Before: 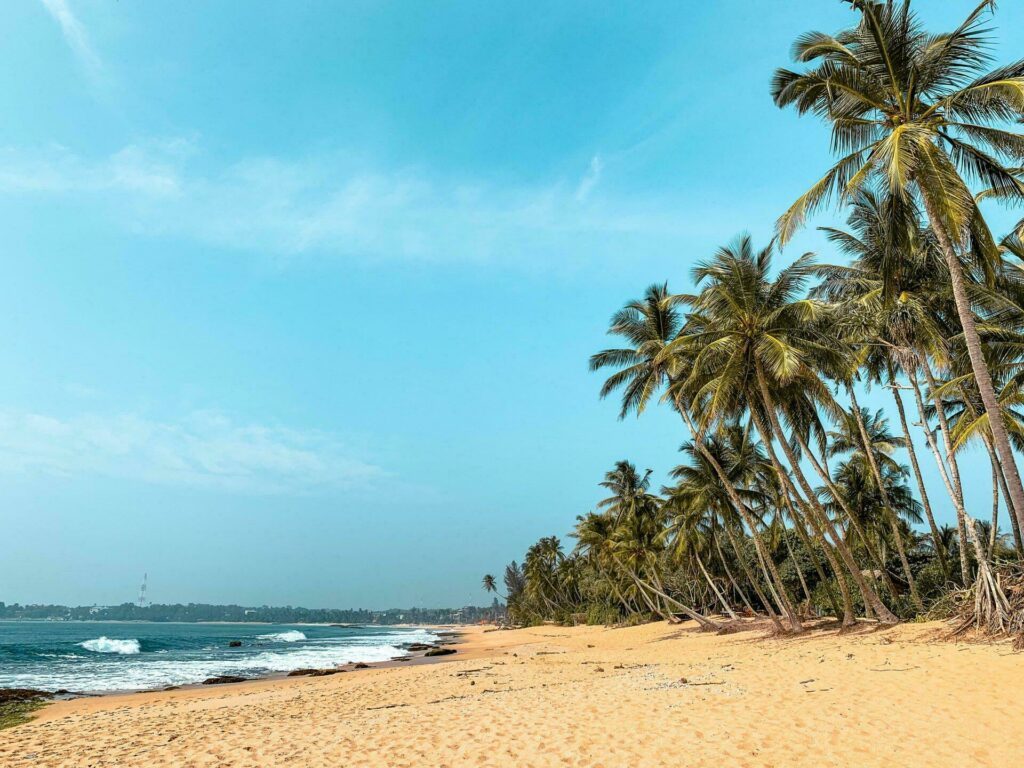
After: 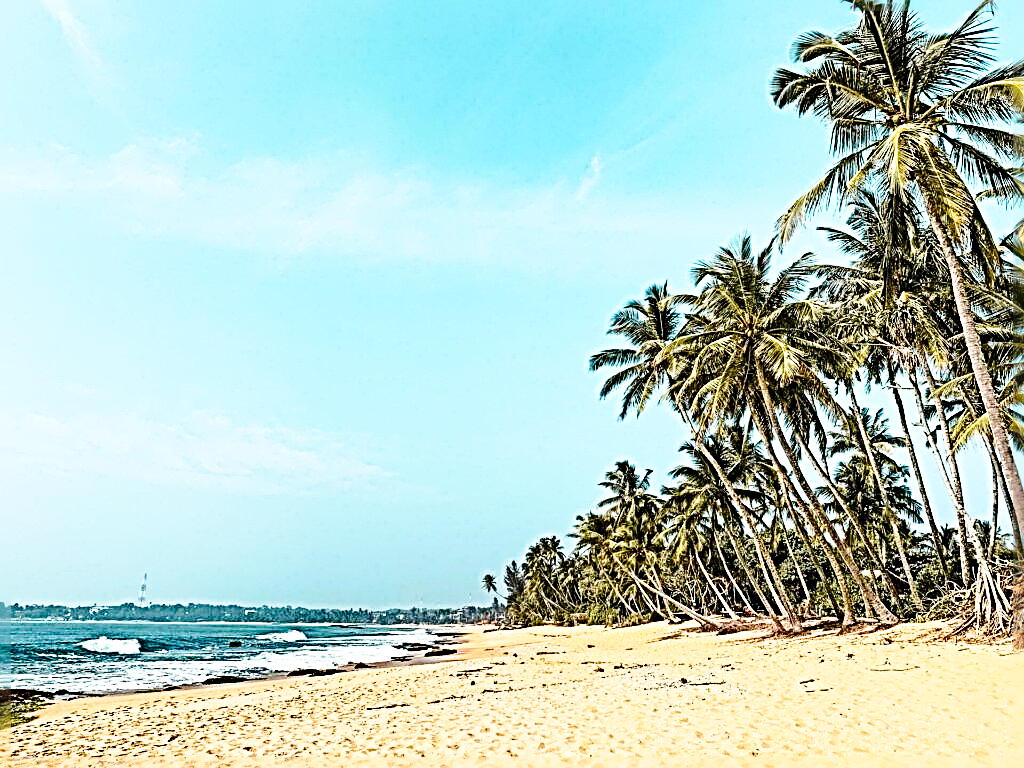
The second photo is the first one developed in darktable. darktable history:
sharpen: radius 4.026, amount 1.99
base curve: curves: ch0 [(0, 0) (0.028, 0.03) (0.121, 0.232) (0.46, 0.748) (0.859, 0.968) (1, 1)], preserve colors none
contrast brightness saturation: contrast 0.1, brightness 0.016, saturation 0.024
